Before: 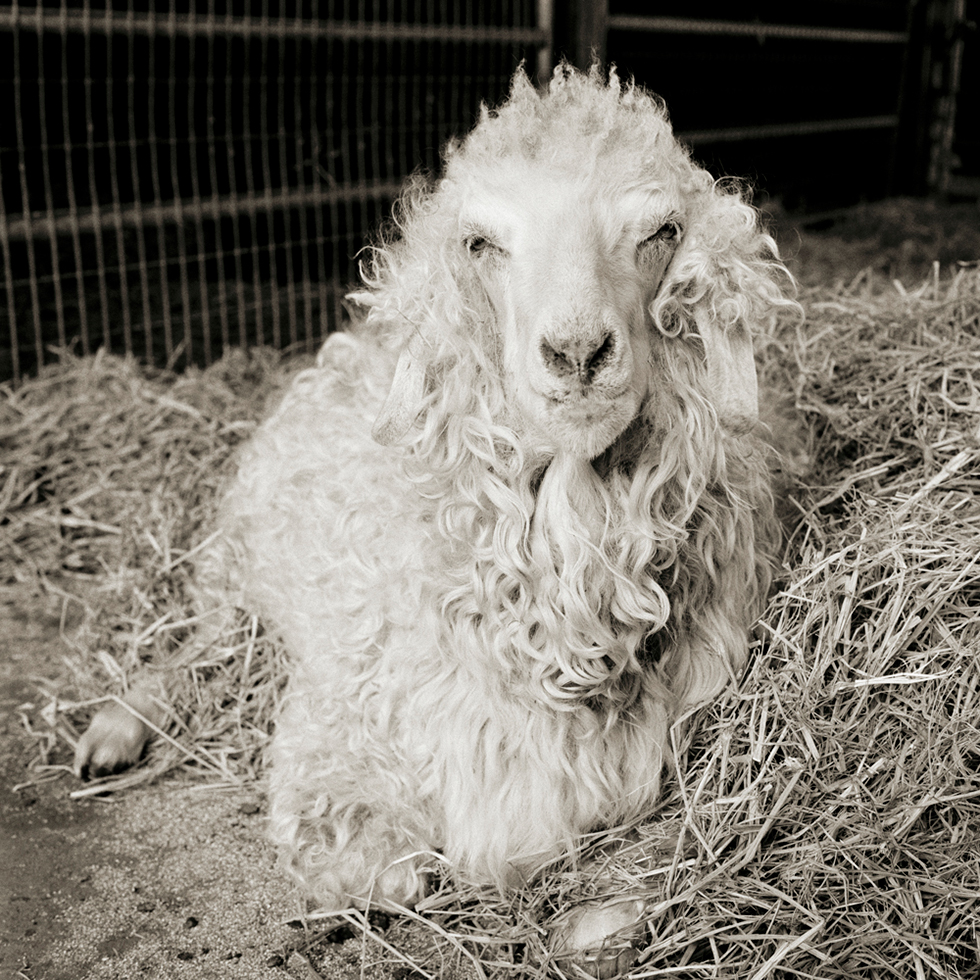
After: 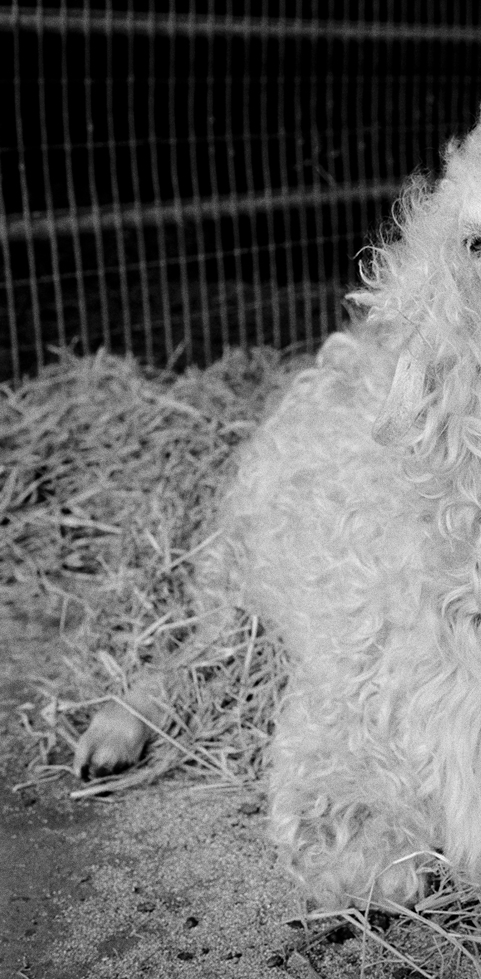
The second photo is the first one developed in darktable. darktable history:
crop and rotate: left 0%, top 0%, right 50.845%
rgb curve: curves: ch0 [(0, 0) (0.175, 0.154) (0.785, 0.663) (1, 1)]
vignetting: on, module defaults
monochrome: on, module defaults
grain: on, module defaults
